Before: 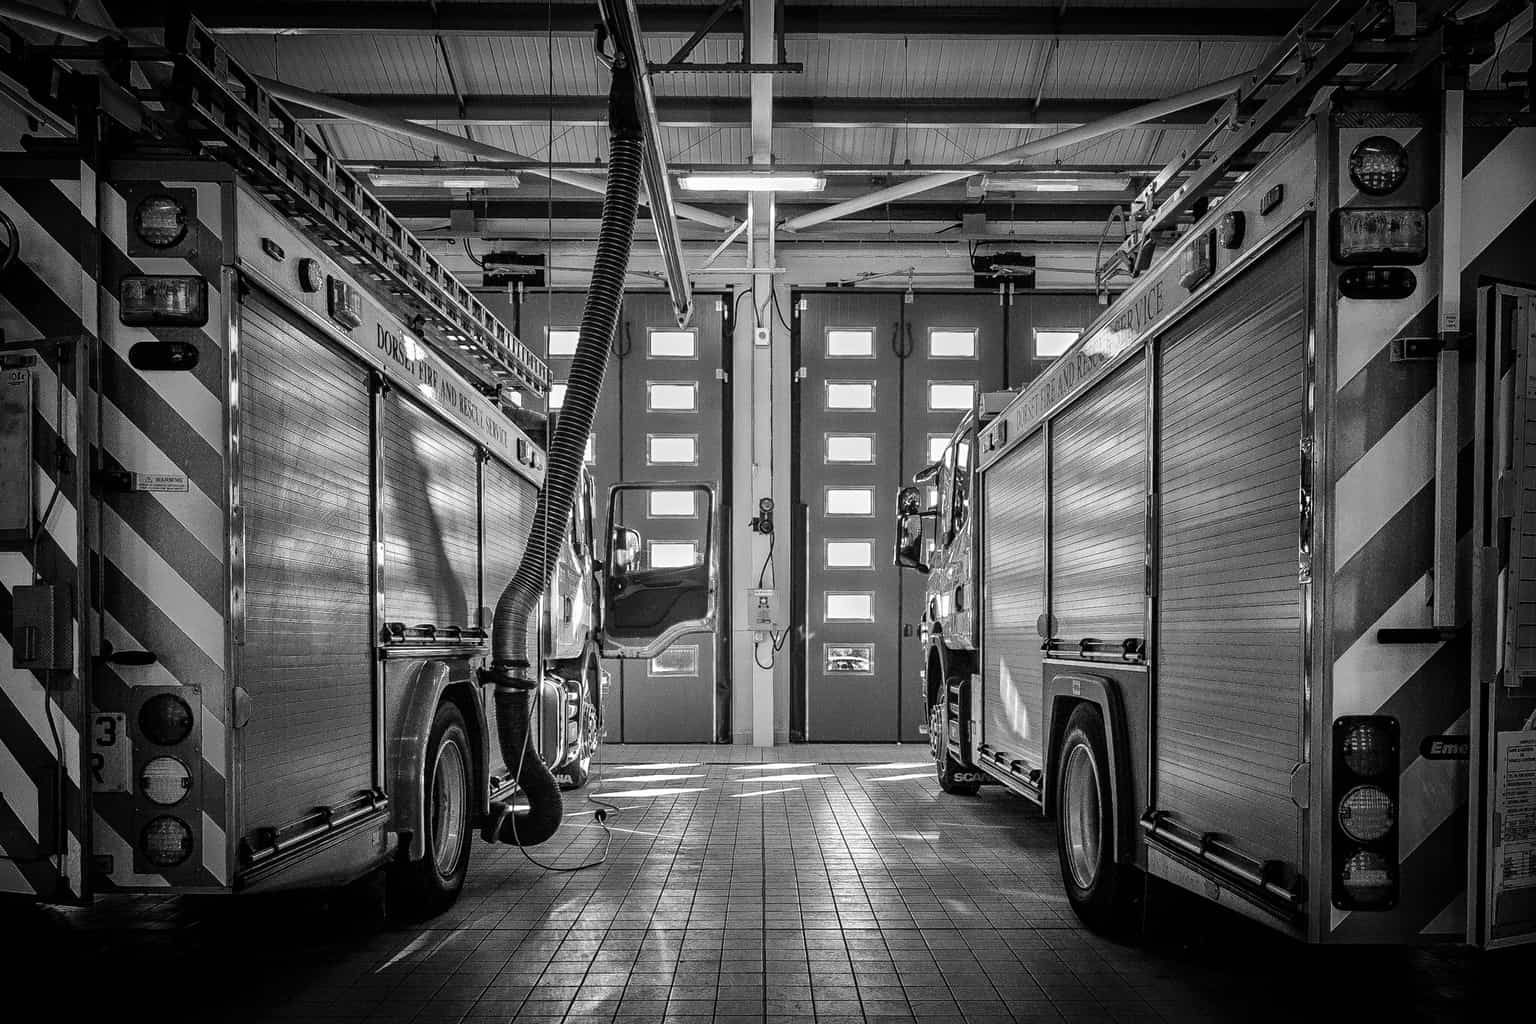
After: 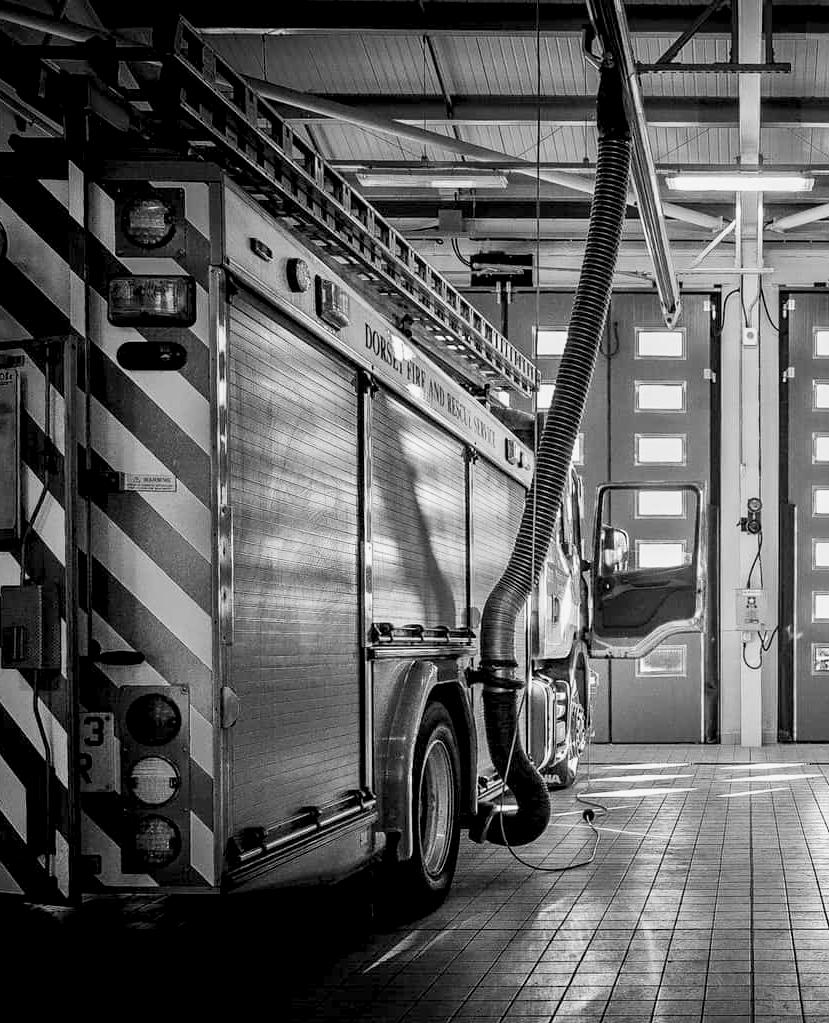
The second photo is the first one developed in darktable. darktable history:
color balance rgb: global offset › luminance -0.499%, perceptual saturation grading › global saturation -0.003%, contrast -10.079%
crop: left 0.818%, right 45.15%, bottom 0.087%
contrast brightness saturation: contrast 0.202, brightness 0.159, saturation 0.229
